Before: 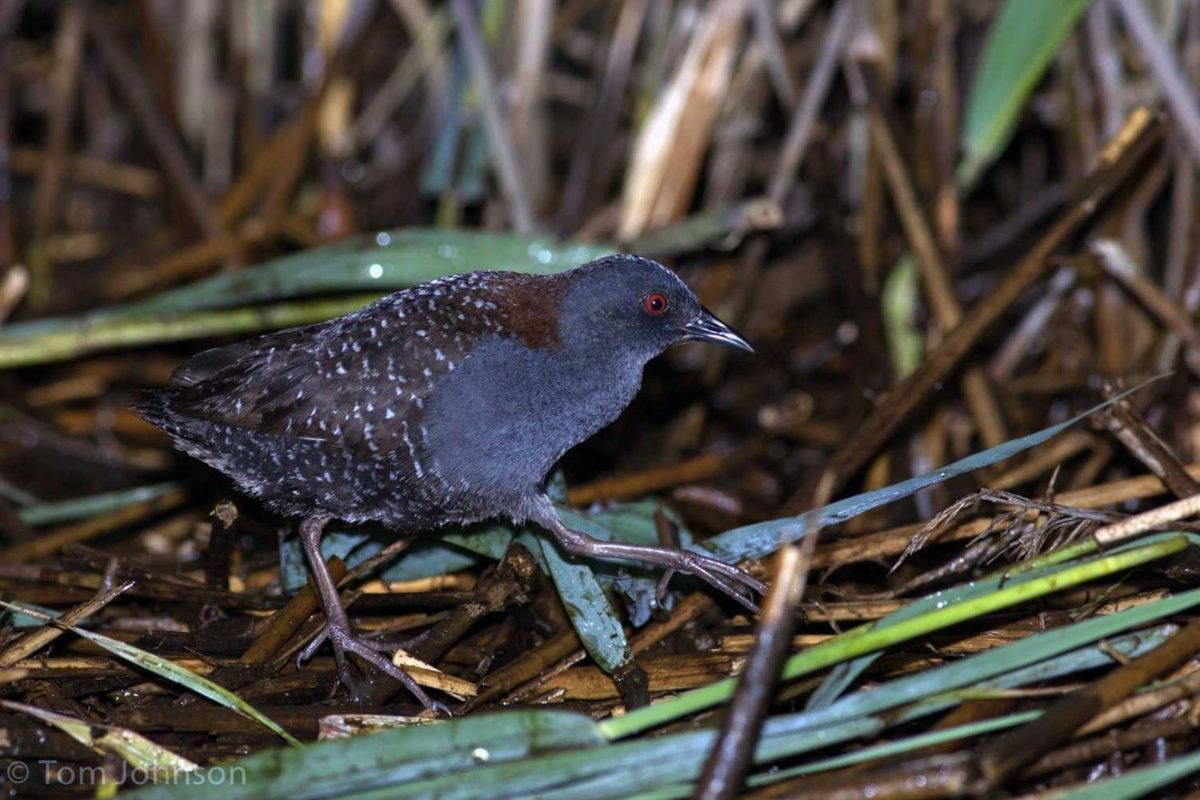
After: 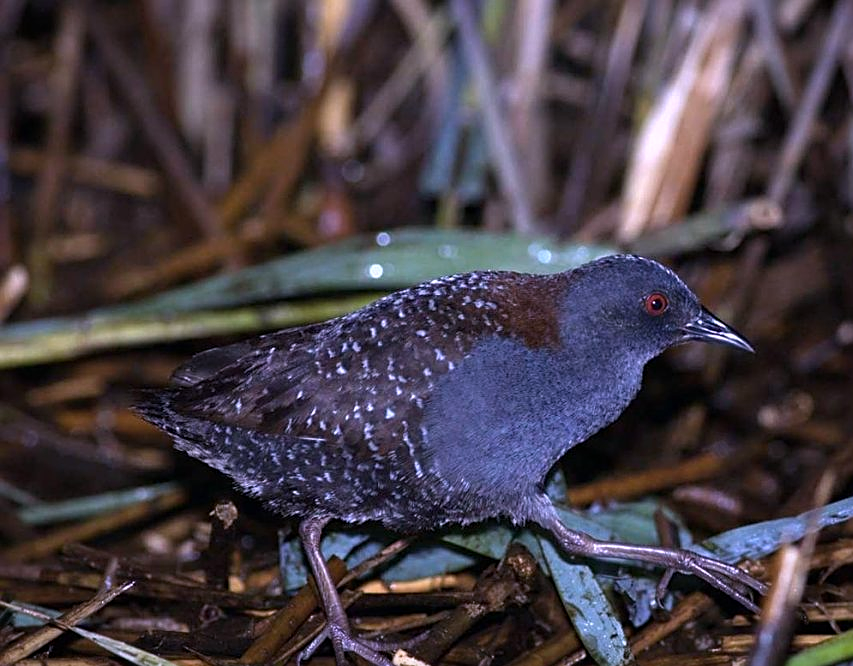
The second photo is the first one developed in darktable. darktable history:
sharpen: on, module defaults
vignetting: fall-off start 80.87%, fall-off radius 61.59%, brightness -0.384, saturation 0.007, center (0, 0.007), automatic ratio true, width/height ratio 1.418
white balance: red 1.042, blue 1.17
crop: right 28.885%, bottom 16.626%
